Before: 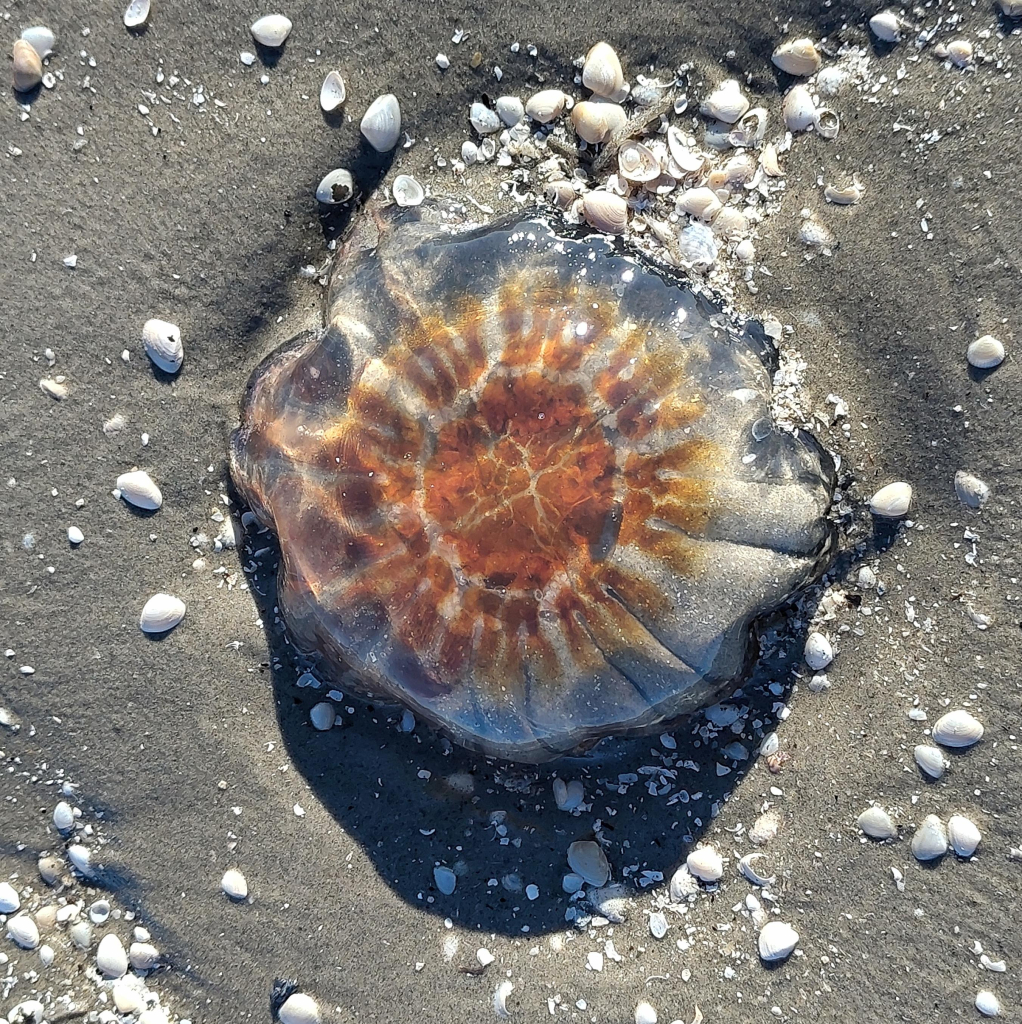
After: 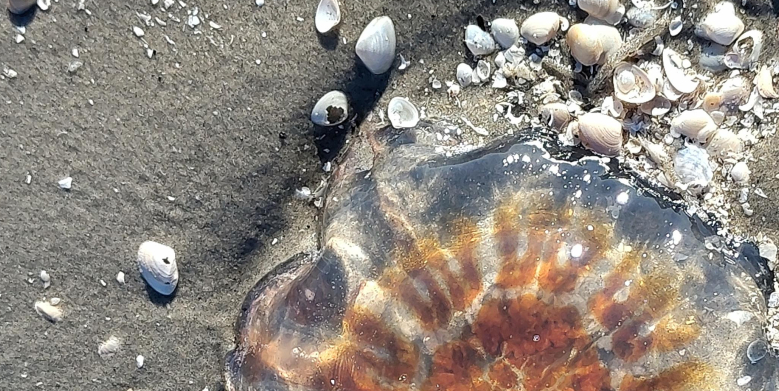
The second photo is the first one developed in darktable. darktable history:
crop: left 0.54%, top 7.635%, right 23.199%, bottom 54.134%
